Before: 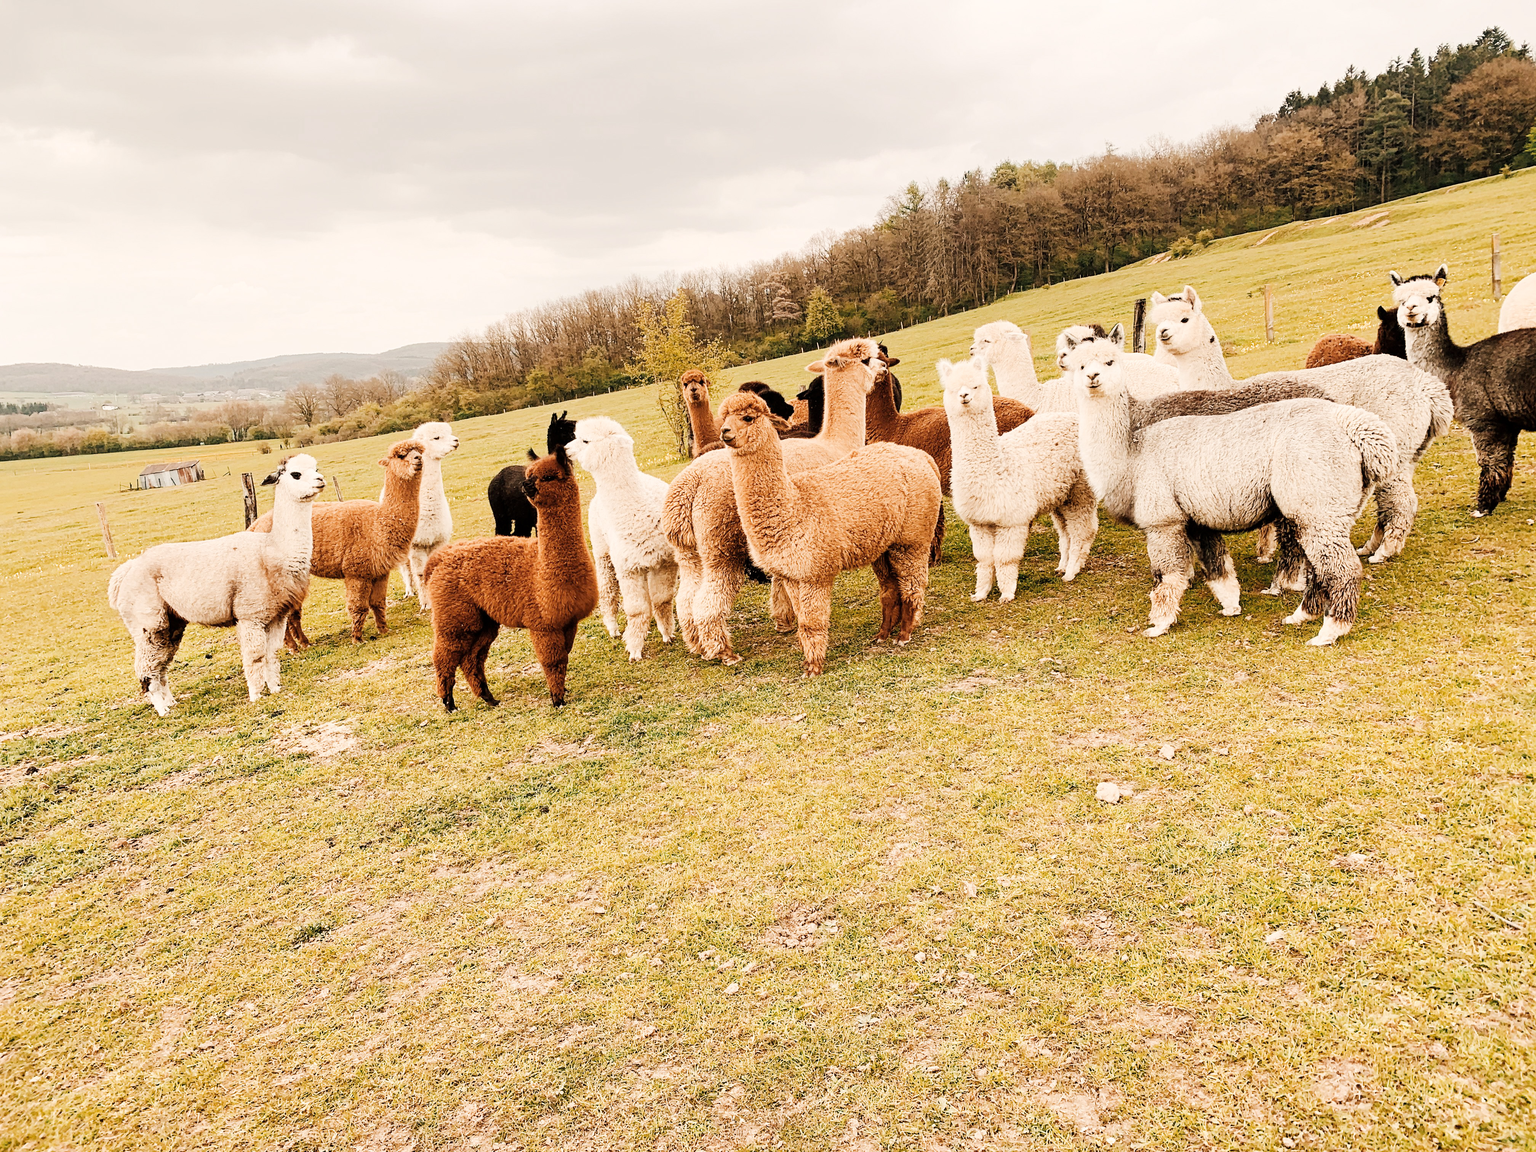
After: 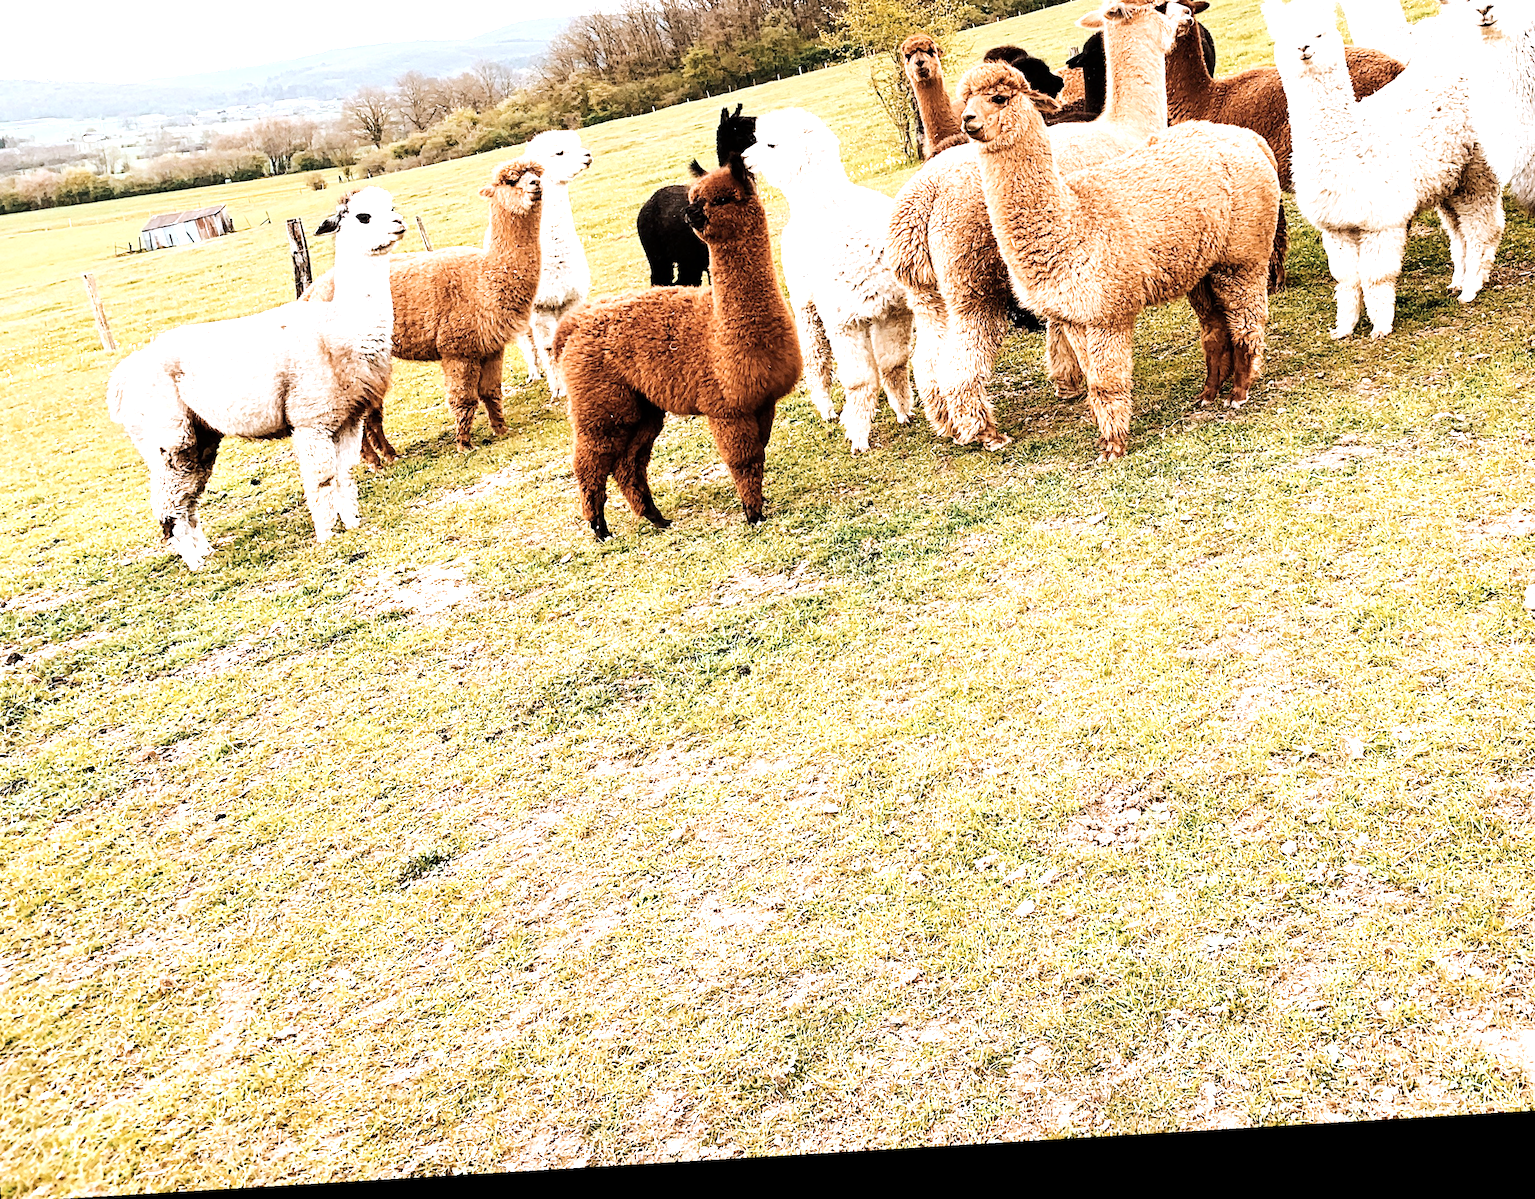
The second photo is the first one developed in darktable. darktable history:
tone equalizer: -8 EV -0.75 EV, -7 EV -0.7 EV, -6 EV -0.6 EV, -5 EV -0.4 EV, -3 EV 0.4 EV, -2 EV 0.6 EV, -1 EV 0.7 EV, +0 EV 0.75 EV, edges refinement/feathering 500, mask exposure compensation -1.57 EV, preserve details no
crop and rotate: angle -0.82°, left 3.85%, top 31.828%, right 27.992%
rotate and perspective: rotation -4.25°, automatic cropping off
color calibration: x 0.38, y 0.39, temperature 4086.04 K
